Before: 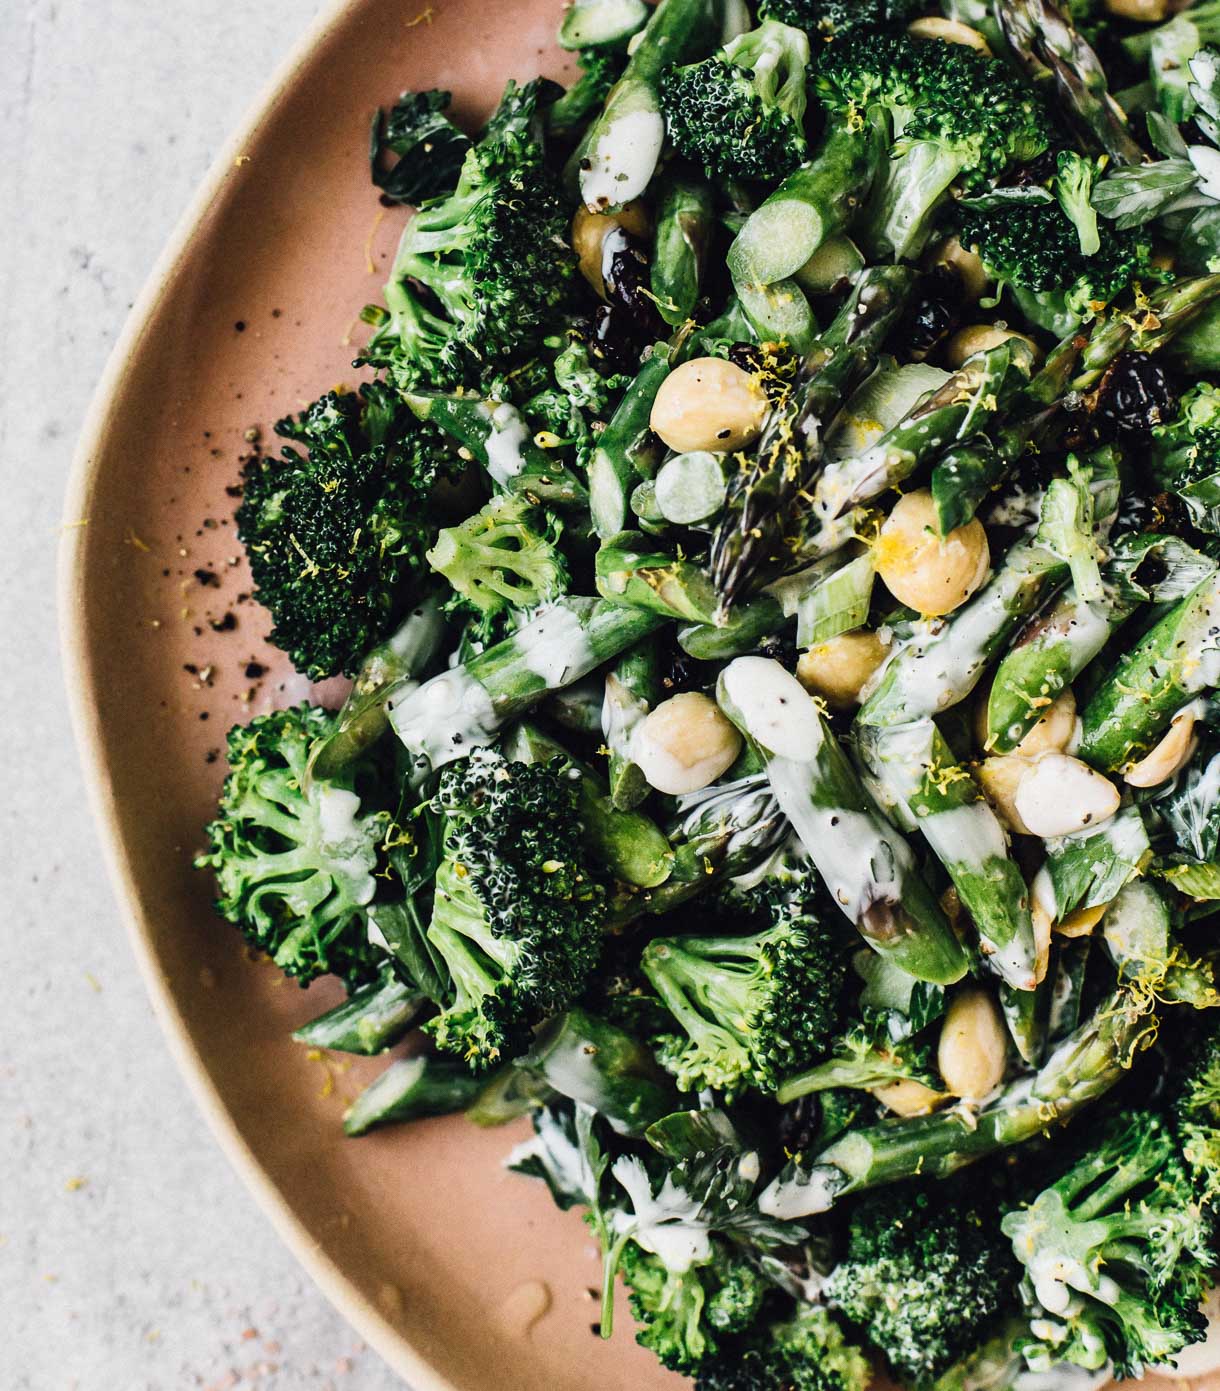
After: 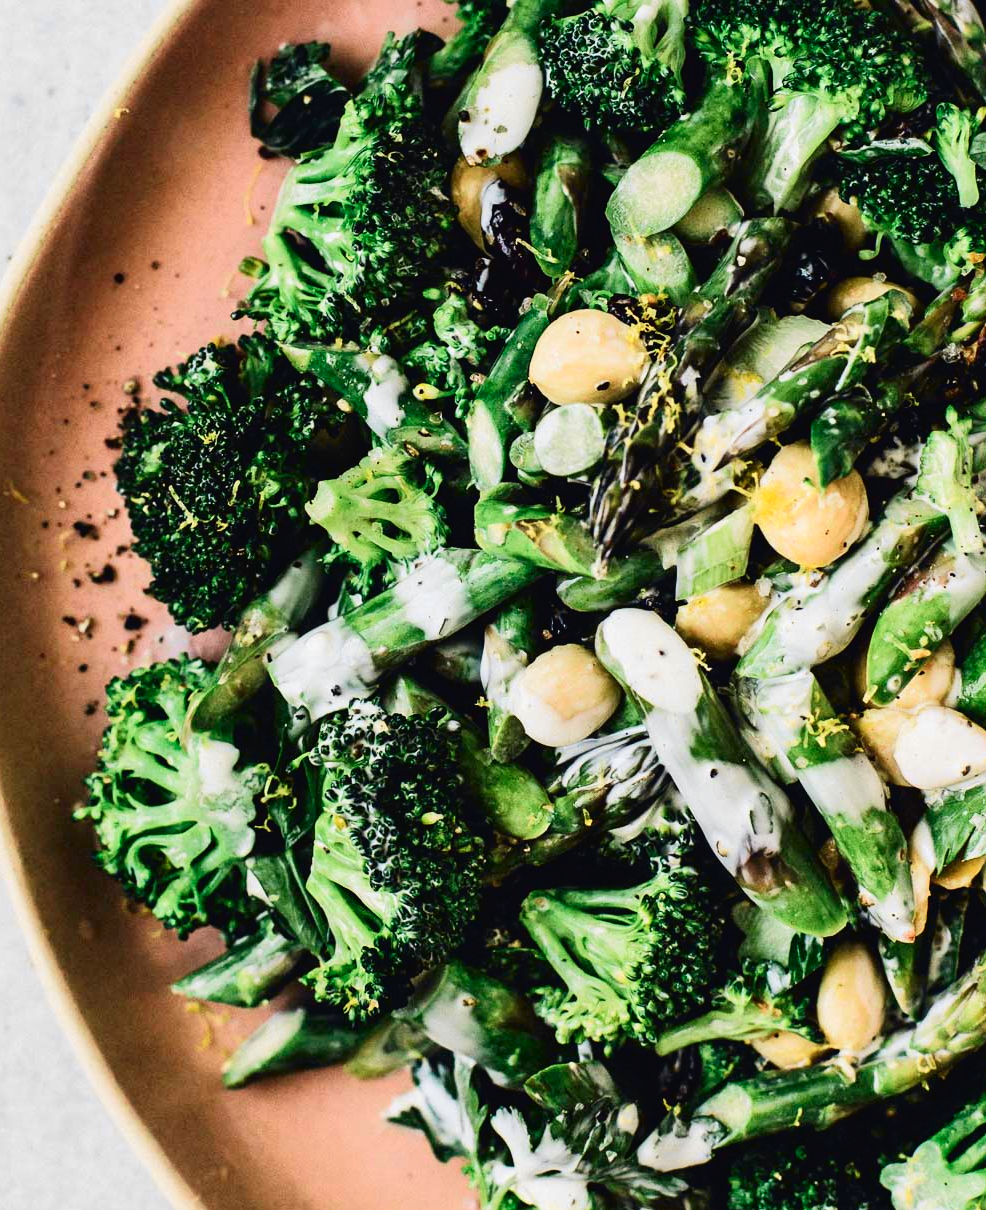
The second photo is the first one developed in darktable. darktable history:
tone curve: curves: ch0 [(0, 0.018) (0.061, 0.041) (0.205, 0.191) (0.289, 0.292) (0.39, 0.424) (0.493, 0.551) (0.666, 0.743) (0.795, 0.841) (1, 0.998)]; ch1 [(0, 0) (0.385, 0.343) (0.439, 0.415) (0.494, 0.498) (0.501, 0.501) (0.51, 0.509) (0.548, 0.563) (0.586, 0.61) (0.684, 0.658) (0.783, 0.804) (1, 1)]; ch2 [(0, 0) (0.304, 0.31) (0.403, 0.399) (0.441, 0.428) (0.47, 0.469) (0.498, 0.496) (0.524, 0.538) (0.566, 0.579) (0.648, 0.665) (0.697, 0.699) (1, 1)], color space Lab, independent channels, preserve colors none
crop: left 9.929%, top 3.475%, right 9.188%, bottom 9.529%
